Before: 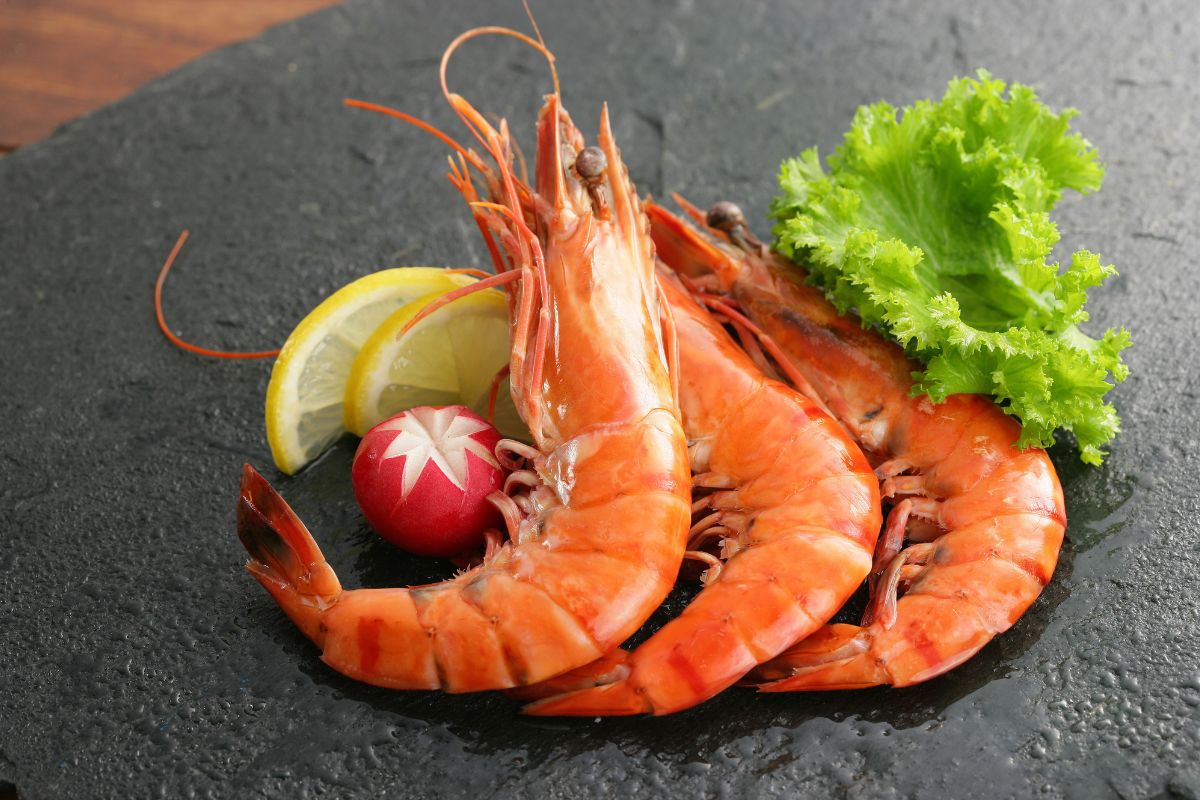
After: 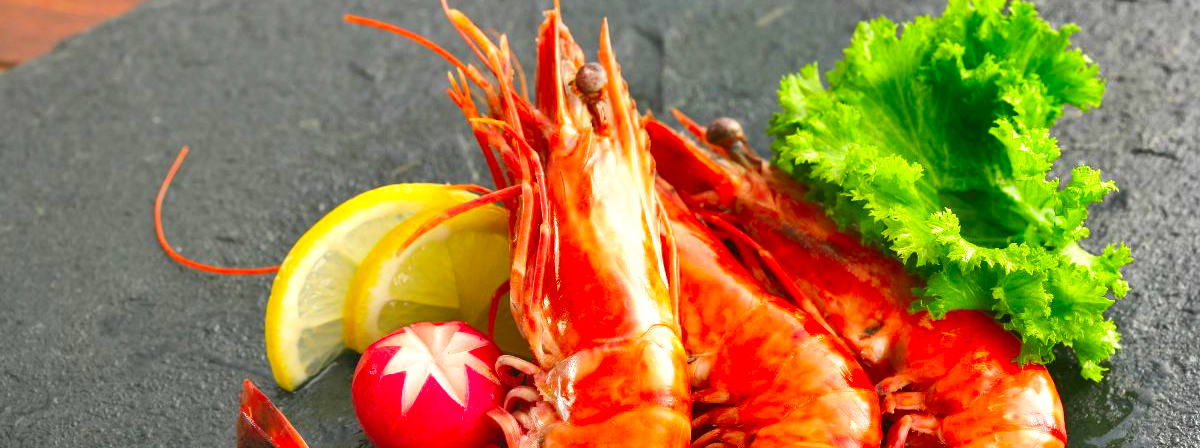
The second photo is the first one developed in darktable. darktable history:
exposure: exposure 0.661 EV, compensate highlight preservation false
color balance rgb: contrast -10%
contrast brightness saturation: contrast 0.07, brightness 0.18, saturation 0.4
crop and rotate: top 10.605%, bottom 33.274%
shadows and highlights: shadows 24.5, highlights -78.15, soften with gaussian
